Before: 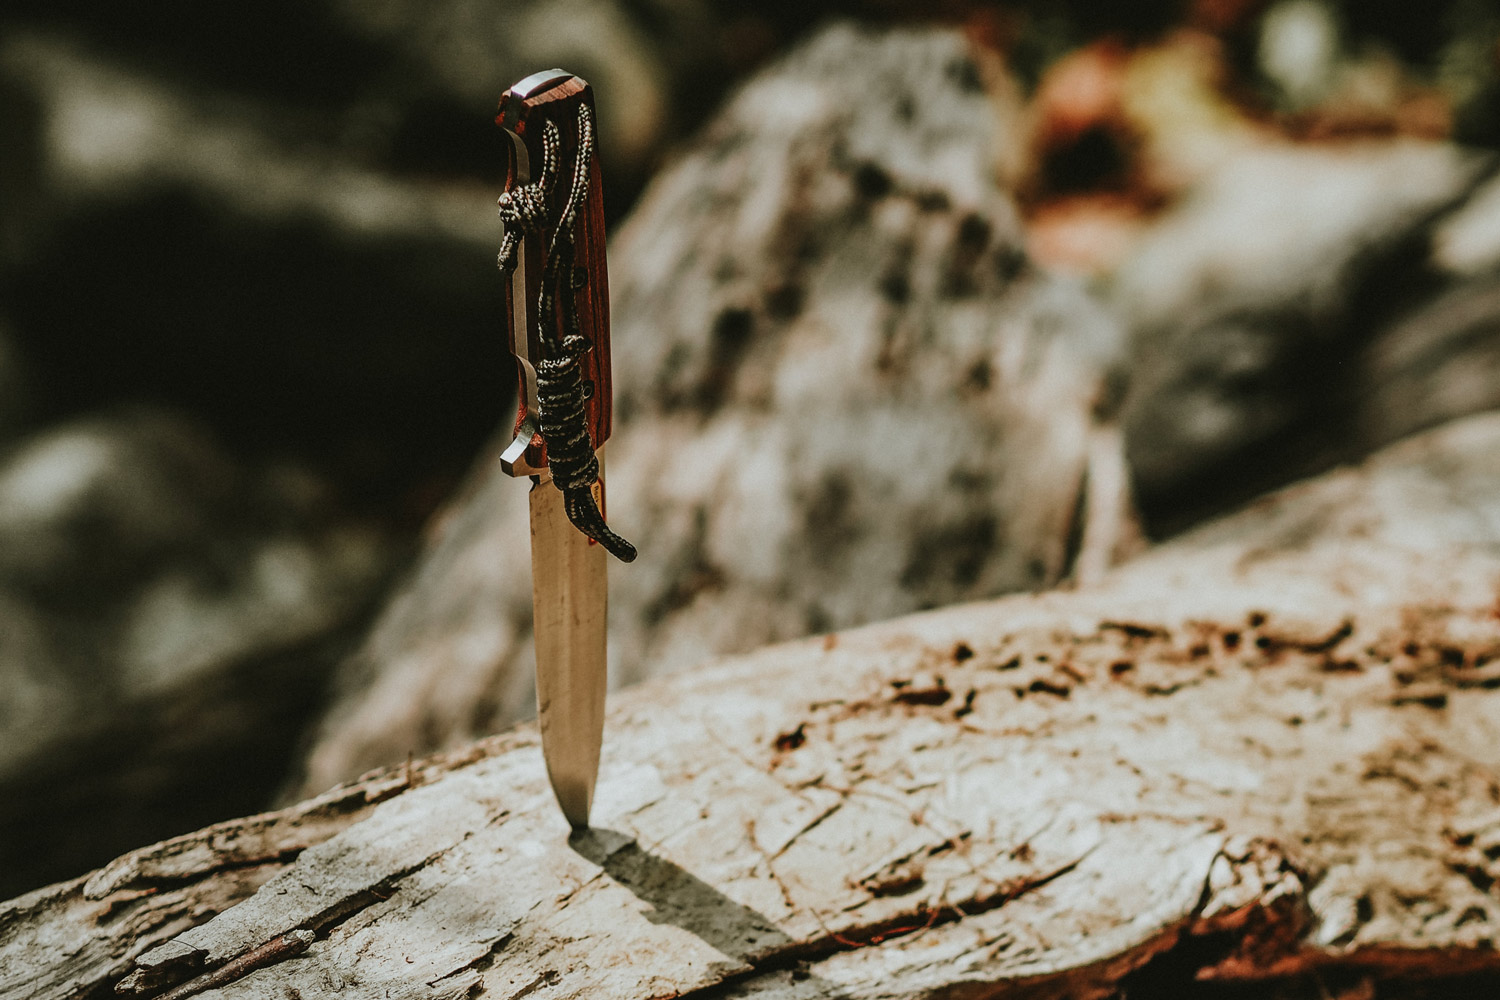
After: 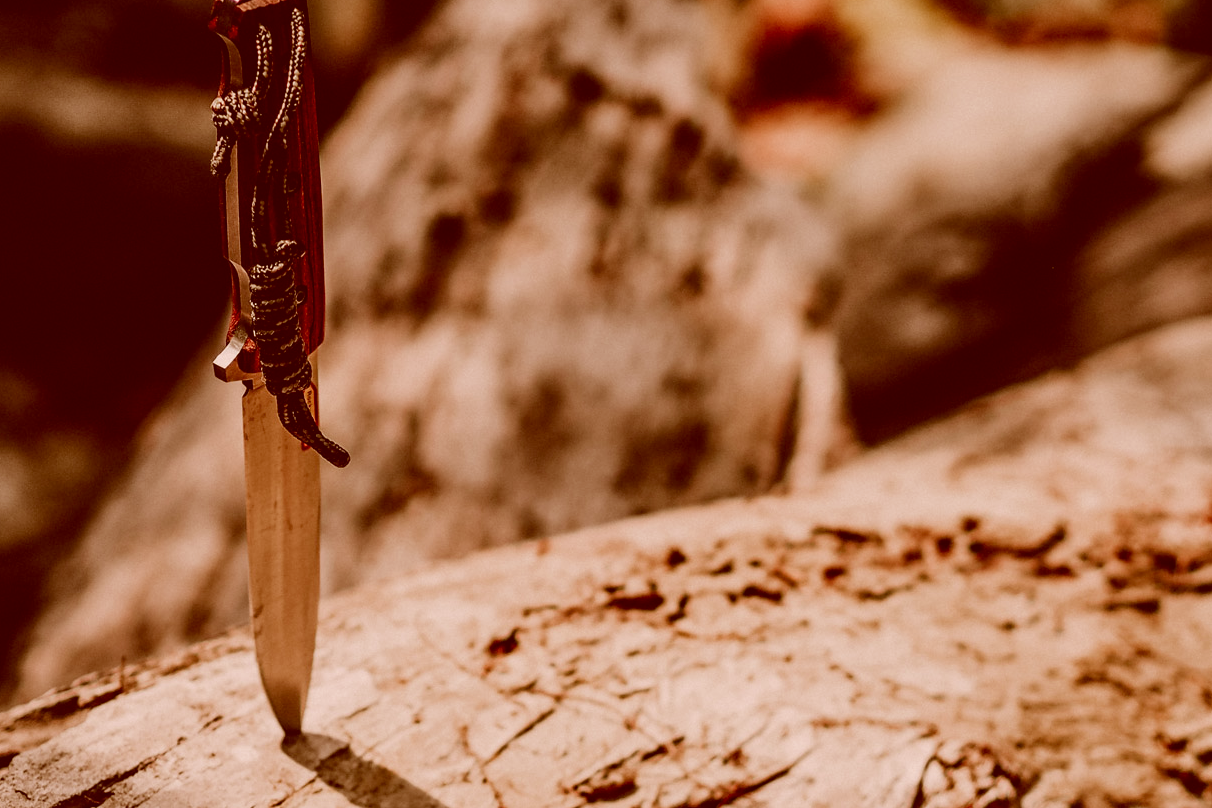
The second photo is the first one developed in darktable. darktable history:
color correction: highlights a* 9.03, highlights b* 8.71, shadows a* 40, shadows b* 40, saturation 0.8
crop: left 19.159%, top 9.58%, bottom 9.58%
exposure: compensate highlight preservation false
